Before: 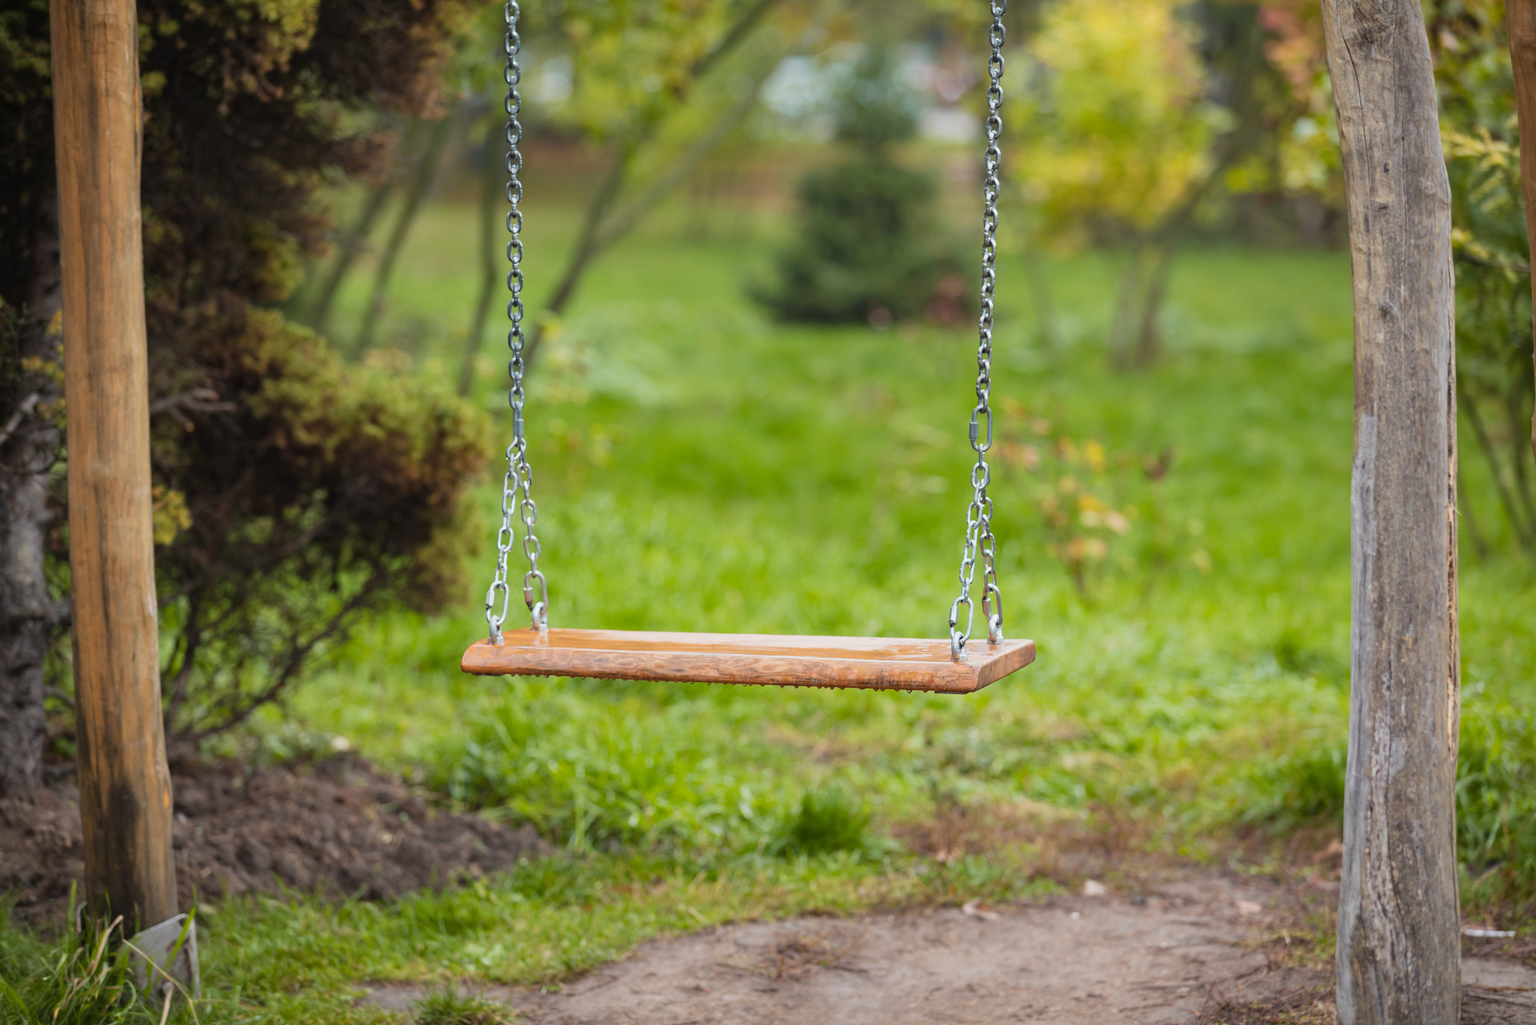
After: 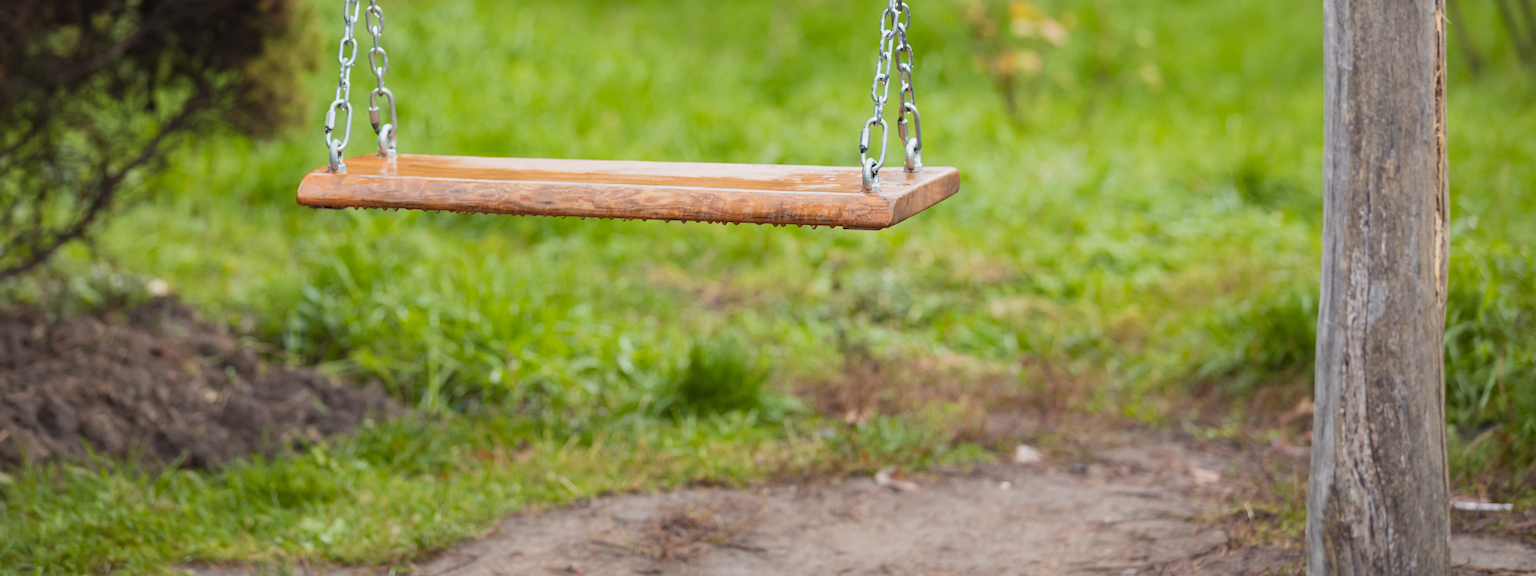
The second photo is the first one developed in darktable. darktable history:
crop and rotate: left 13.285%, top 48.325%, bottom 2.918%
